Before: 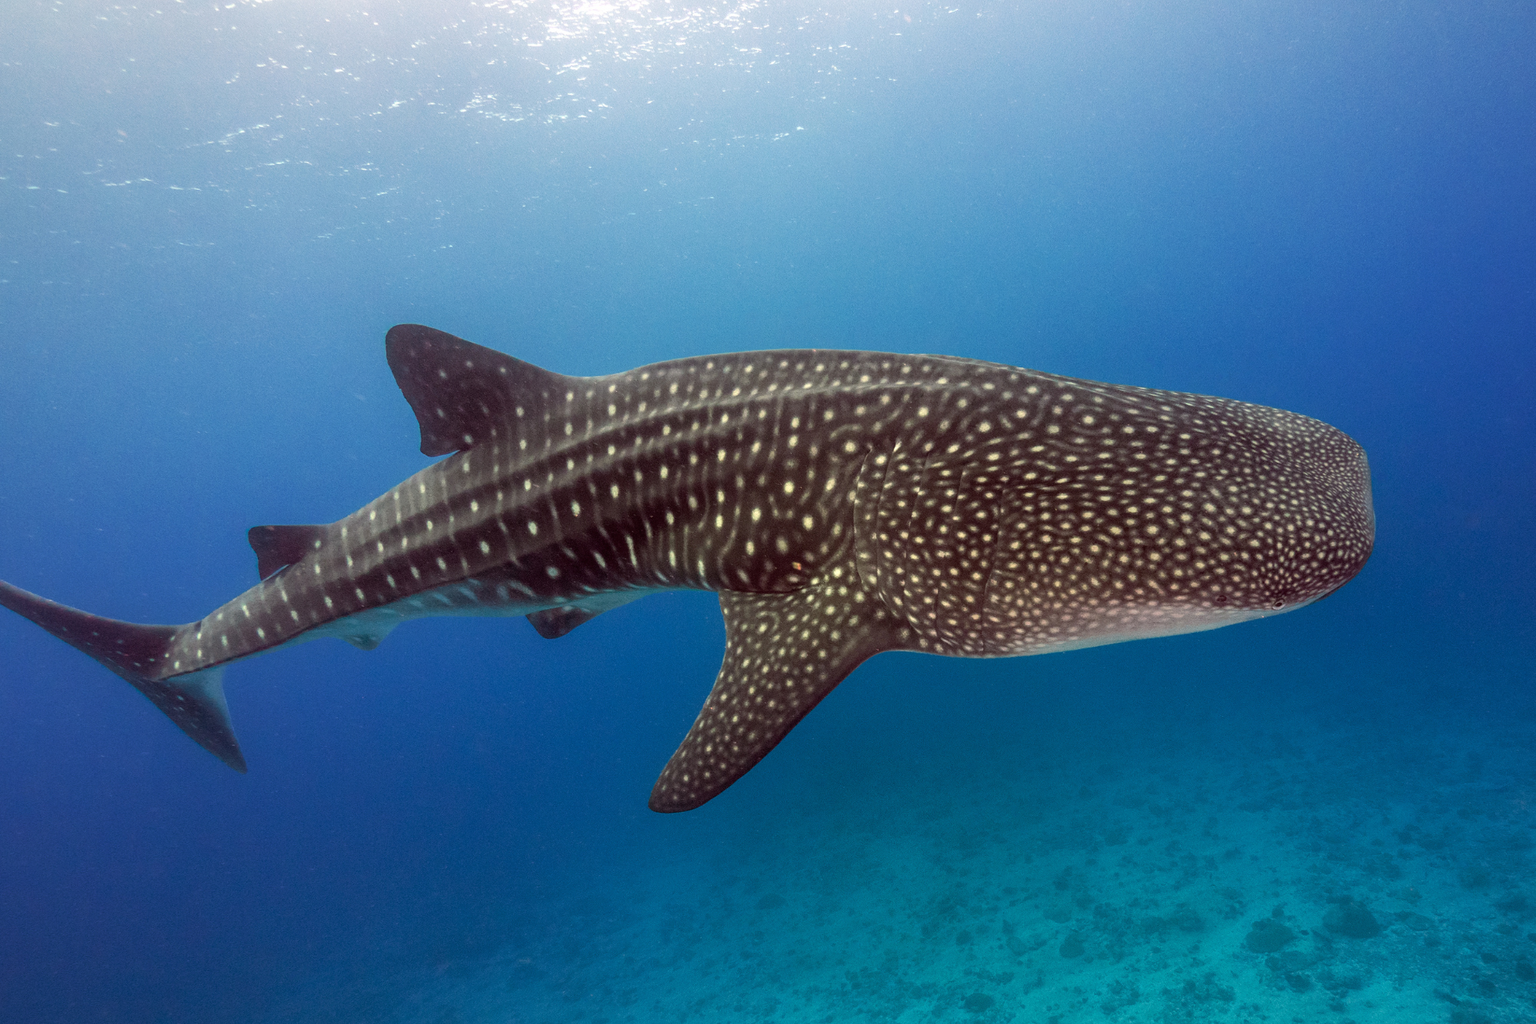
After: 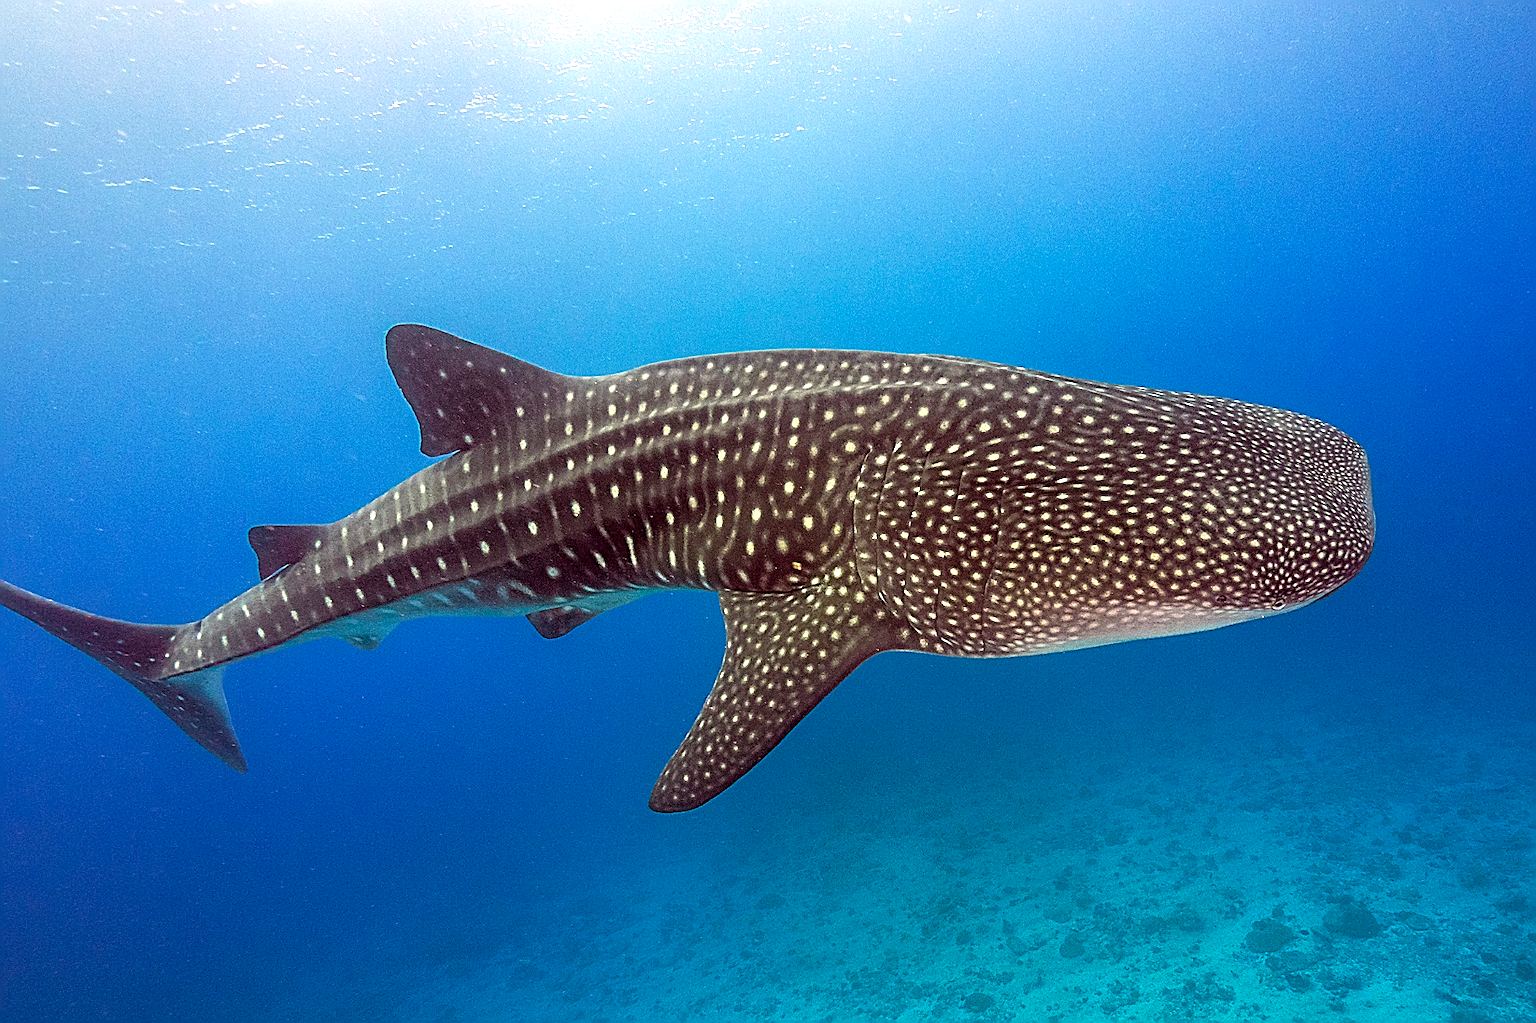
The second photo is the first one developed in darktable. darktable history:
sharpen: amount 1.985
color balance rgb: perceptual saturation grading › global saturation 30.401%
exposure: black level correction 0, exposure 0.5 EV, compensate highlight preservation false
